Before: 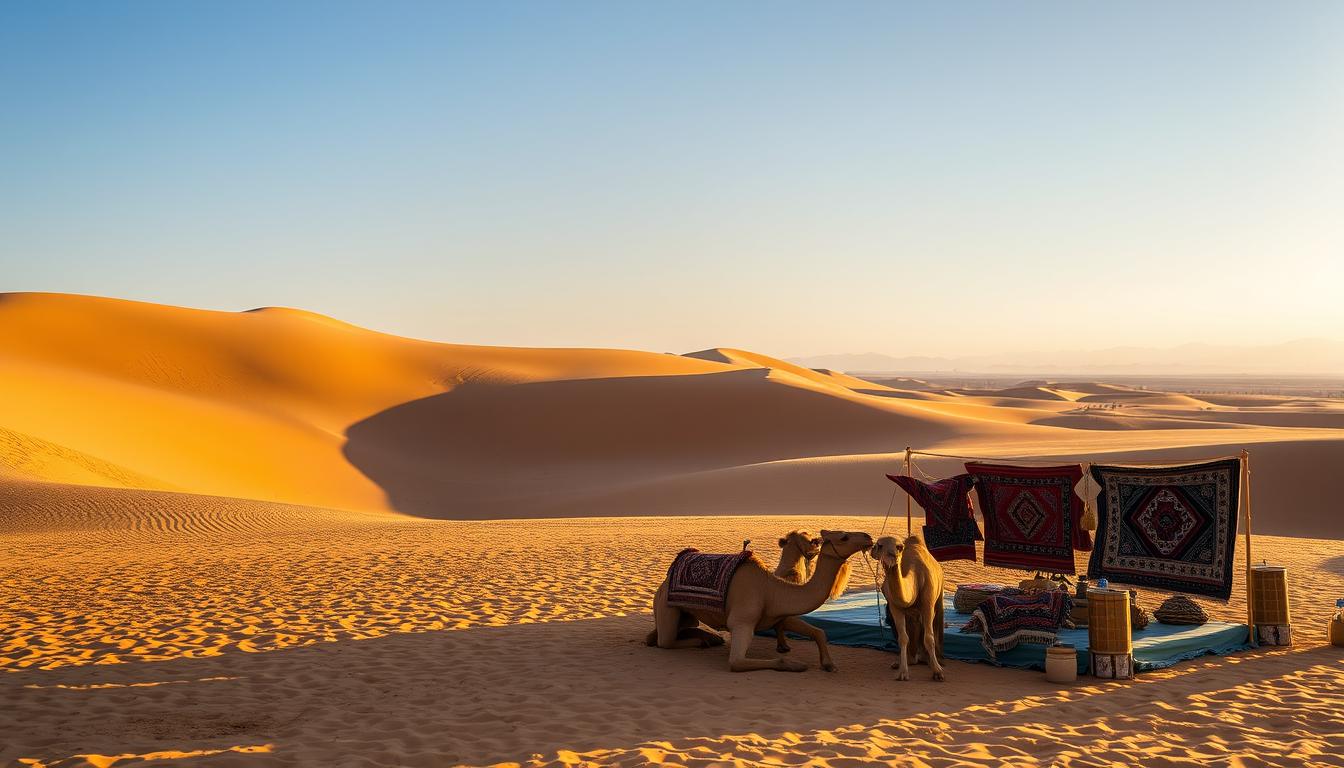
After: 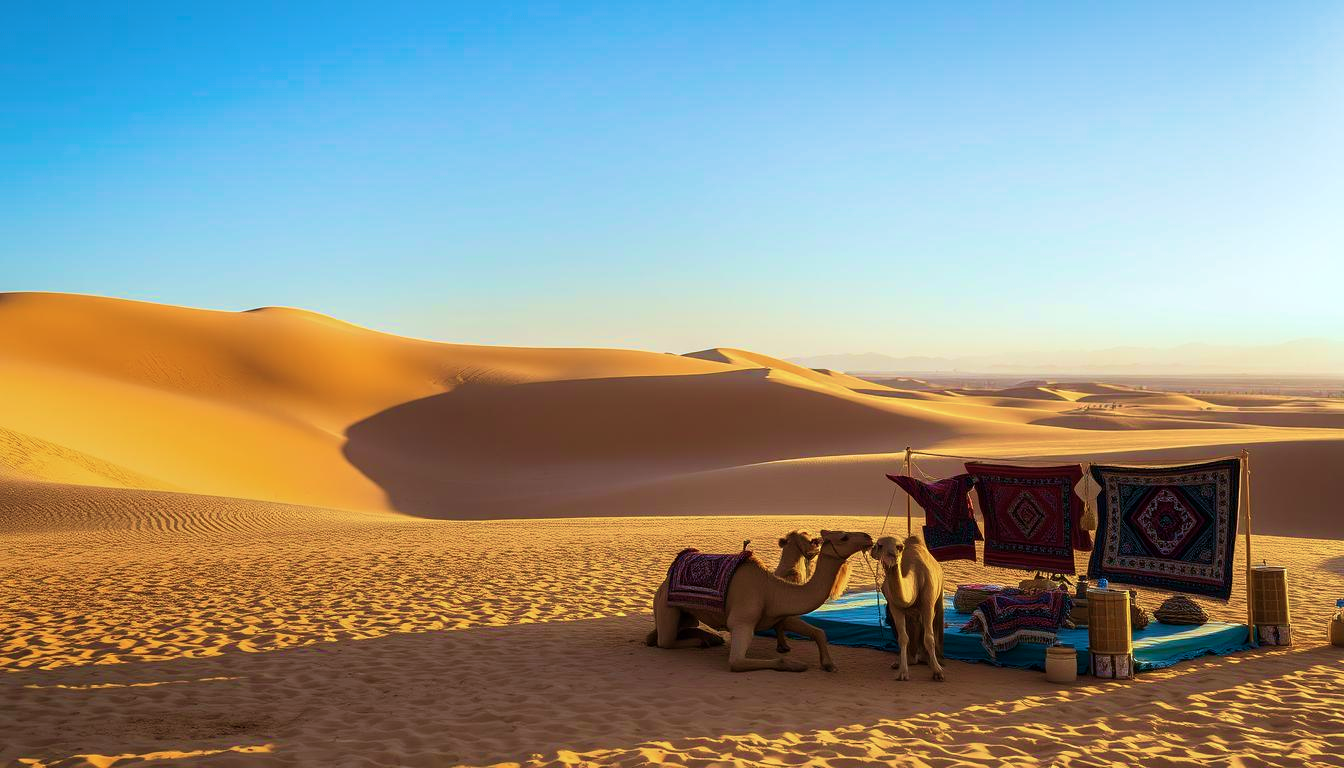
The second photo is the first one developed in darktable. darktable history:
color calibration: illuminant Planckian (black body), x 0.376, y 0.374, temperature 4106.41 K
velvia: strength 74.89%
